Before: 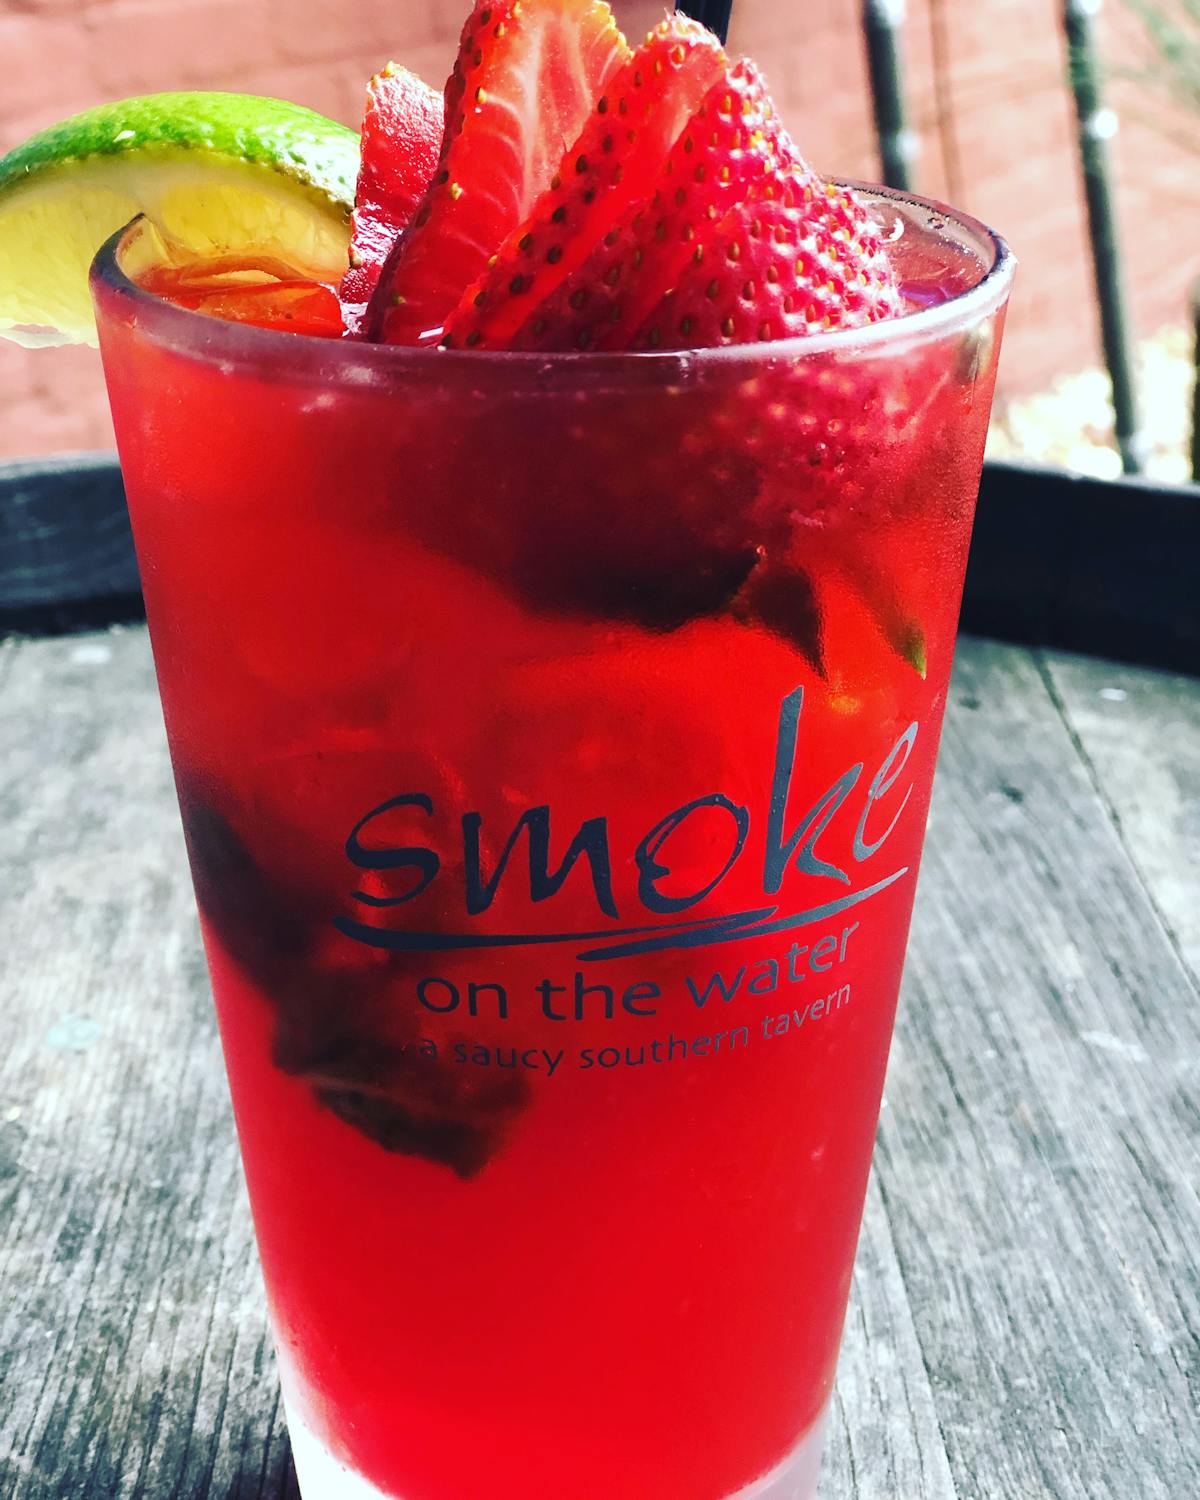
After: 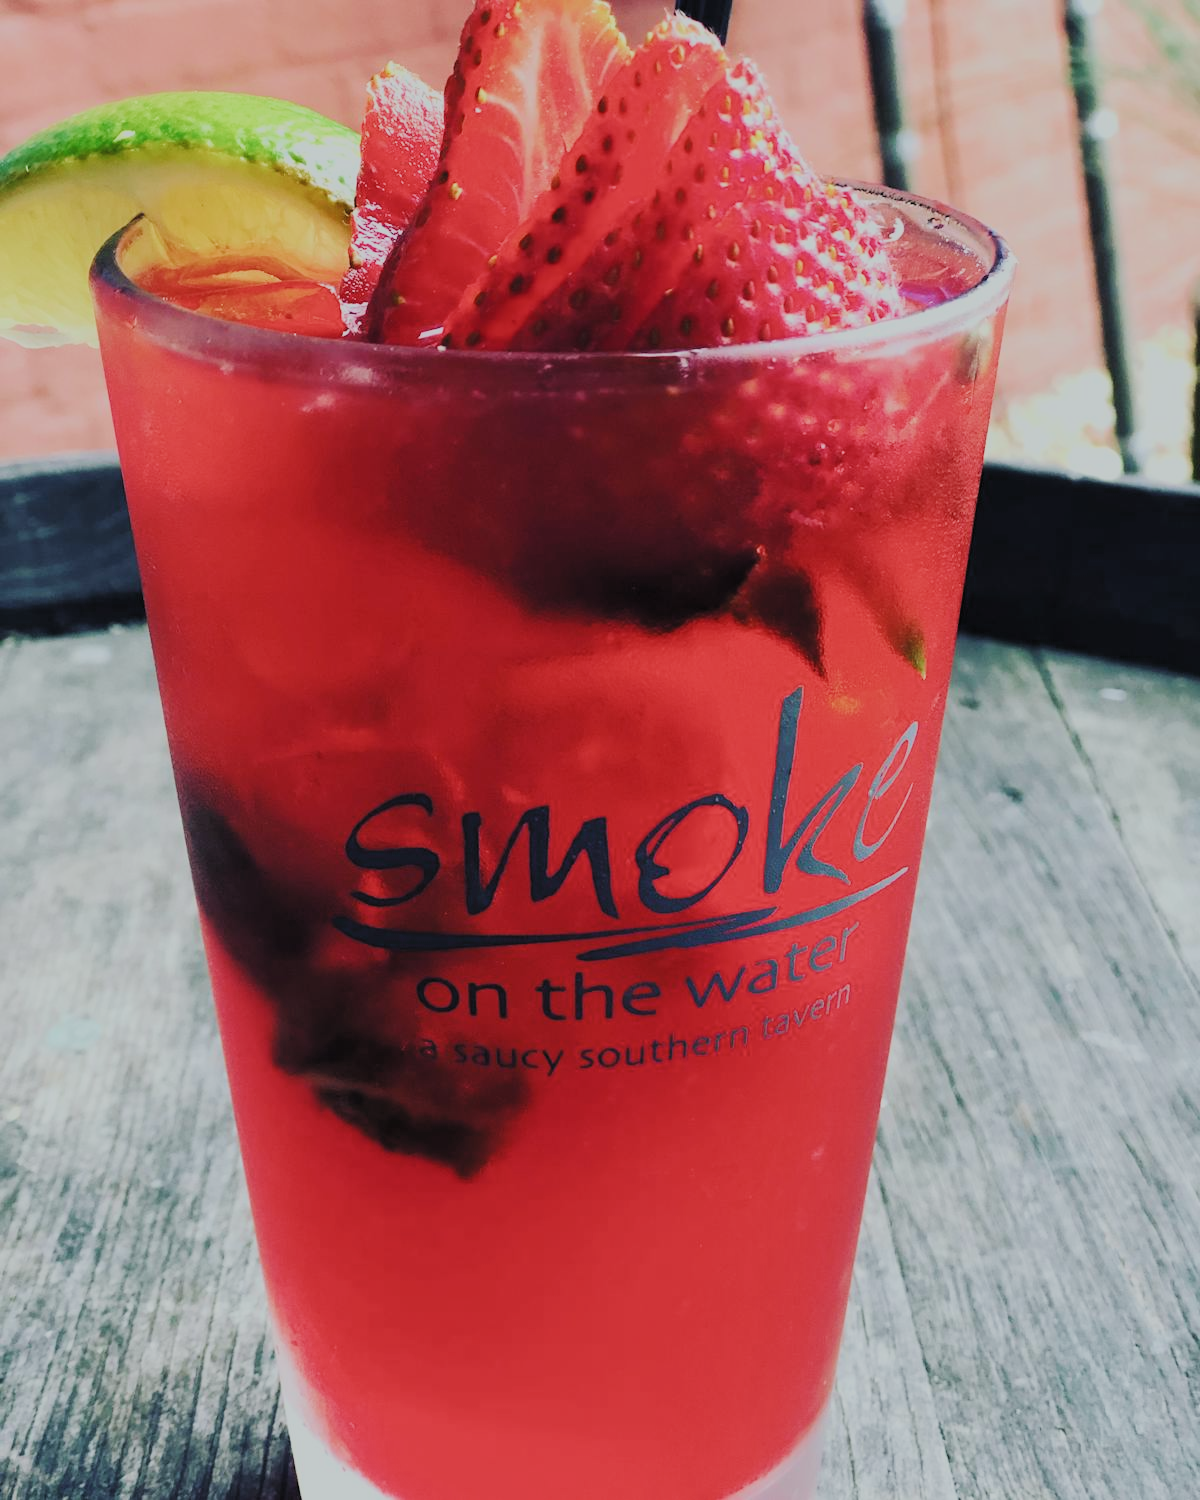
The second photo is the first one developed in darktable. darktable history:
filmic rgb: black relative exposure -7.15 EV, white relative exposure 5.38 EV, hardness 3.02, color science v5 (2021), contrast in shadows safe, contrast in highlights safe
